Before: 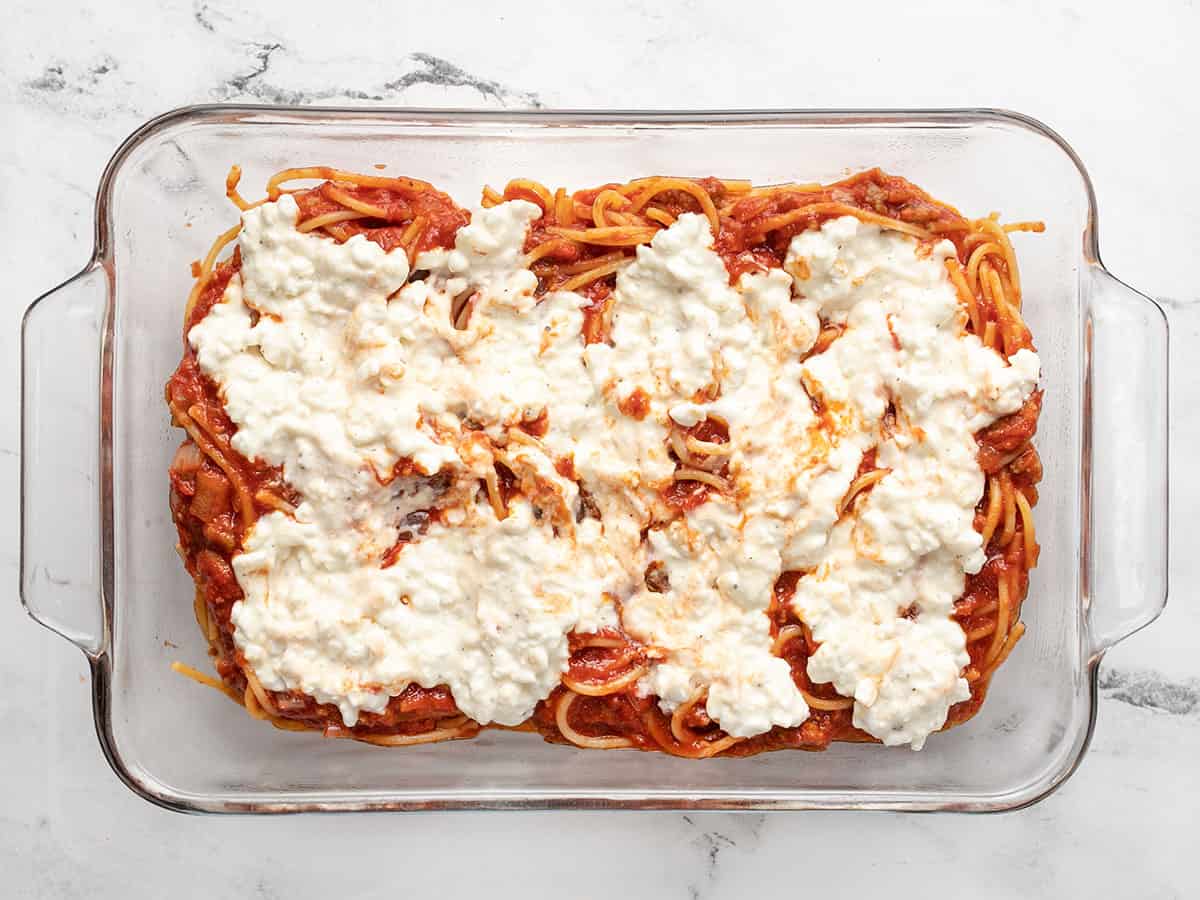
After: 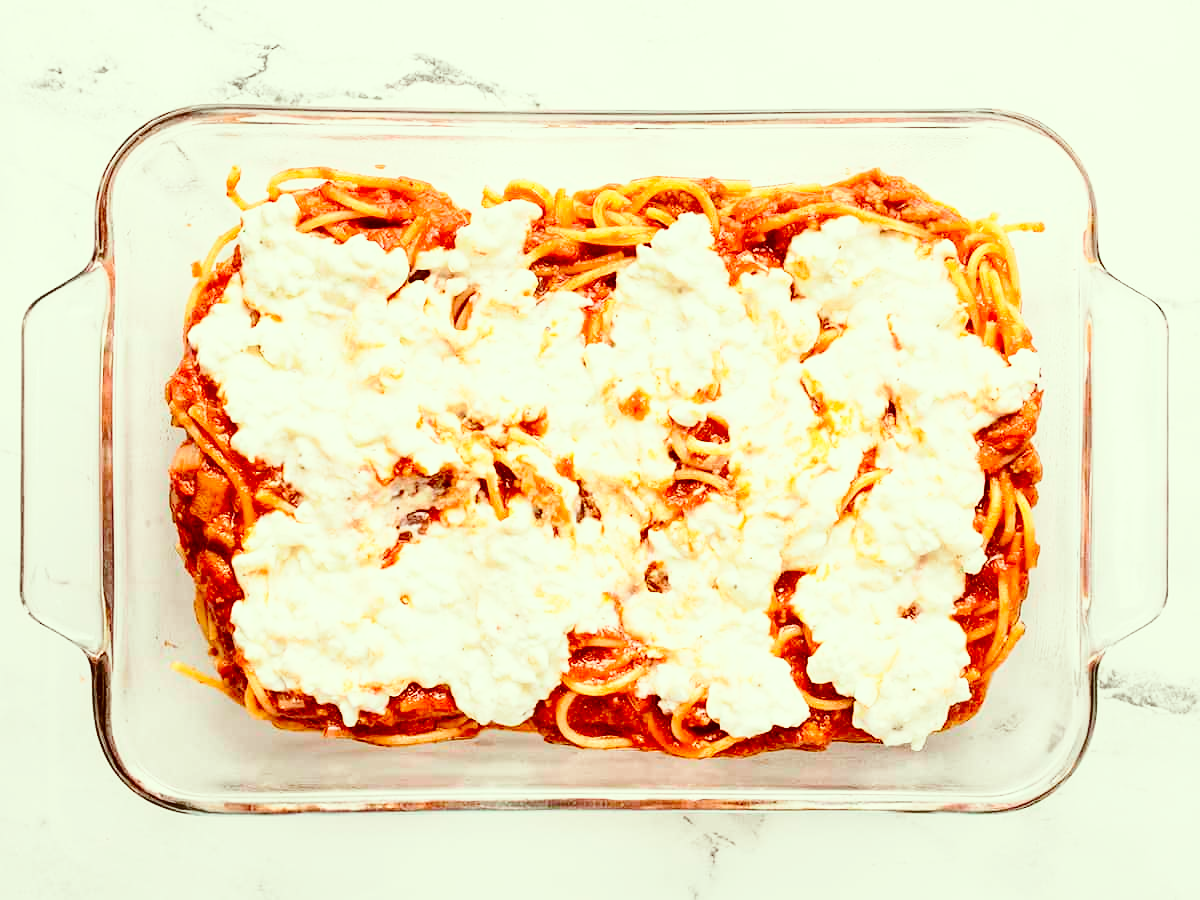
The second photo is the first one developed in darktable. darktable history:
tone curve: curves: ch0 [(0, 0.01) (0.037, 0.032) (0.131, 0.108) (0.275, 0.258) (0.483, 0.512) (0.61, 0.661) (0.696, 0.742) (0.792, 0.834) (0.911, 0.936) (0.997, 0.995)]; ch1 [(0, 0) (0.308, 0.29) (0.425, 0.411) (0.503, 0.502) (0.529, 0.543) (0.683, 0.706) (0.746, 0.77) (1, 1)]; ch2 [(0, 0) (0.225, 0.214) (0.334, 0.339) (0.401, 0.415) (0.485, 0.487) (0.502, 0.502) (0.525, 0.523) (0.545, 0.552) (0.587, 0.61) (0.636, 0.654) (0.711, 0.729) (0.845, 0.855) (0.998, 0.977)], color space Lab, independent channels, preserve colors none
base curve: curves: ch0 [(0, 0) (0.028, 0.03) (0.121, 0.232) (0.46, 0.748) (0.859, 0.968) (1, 1)], preserve colors none
color correction: highlights a* -6.16, highlights b* 9.61, shadows a* 10.35, shadows b* 23.27
